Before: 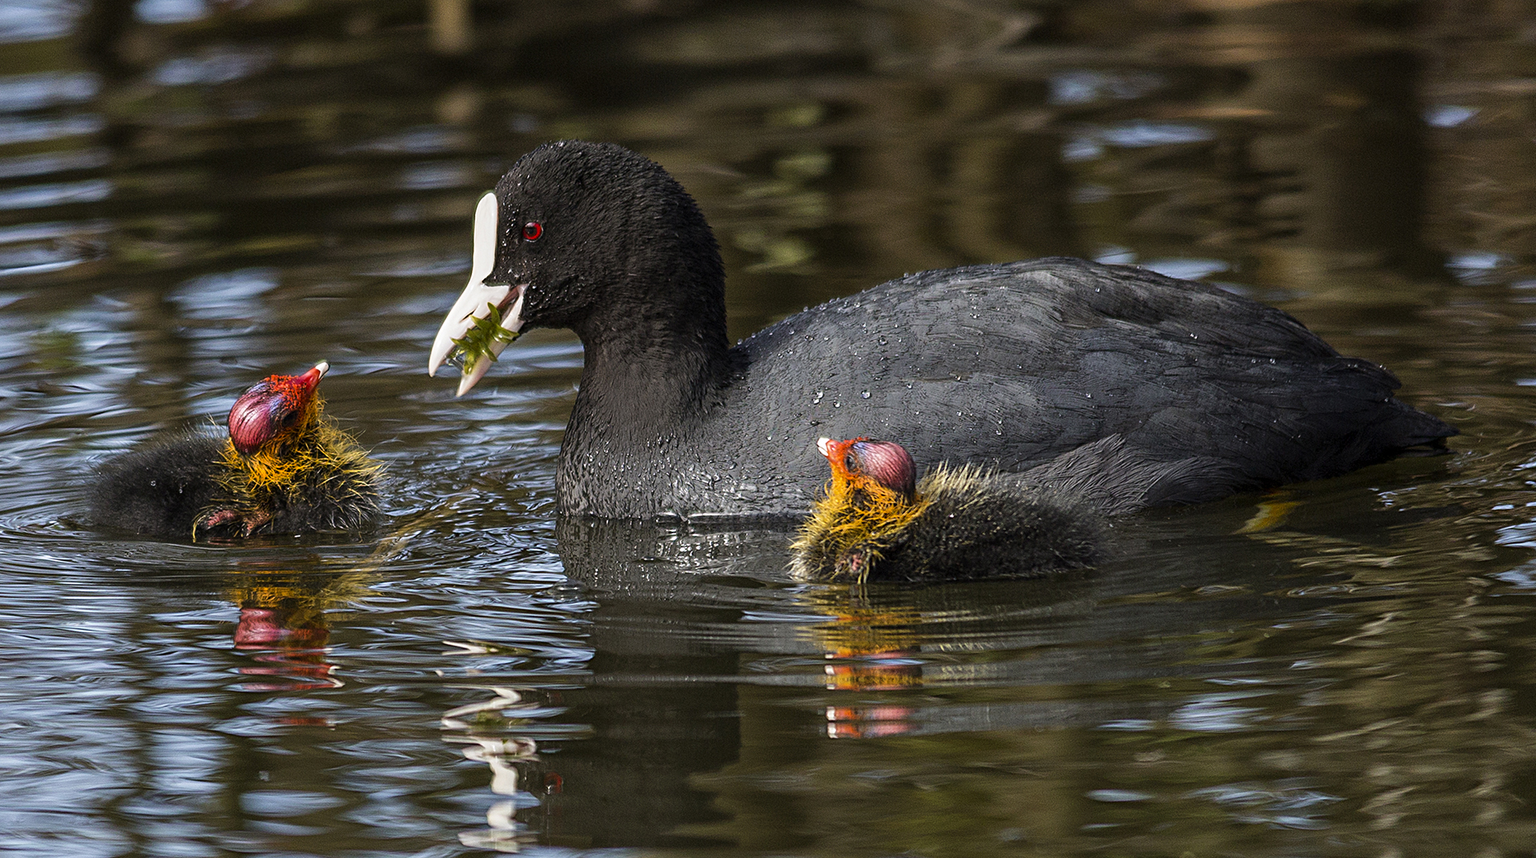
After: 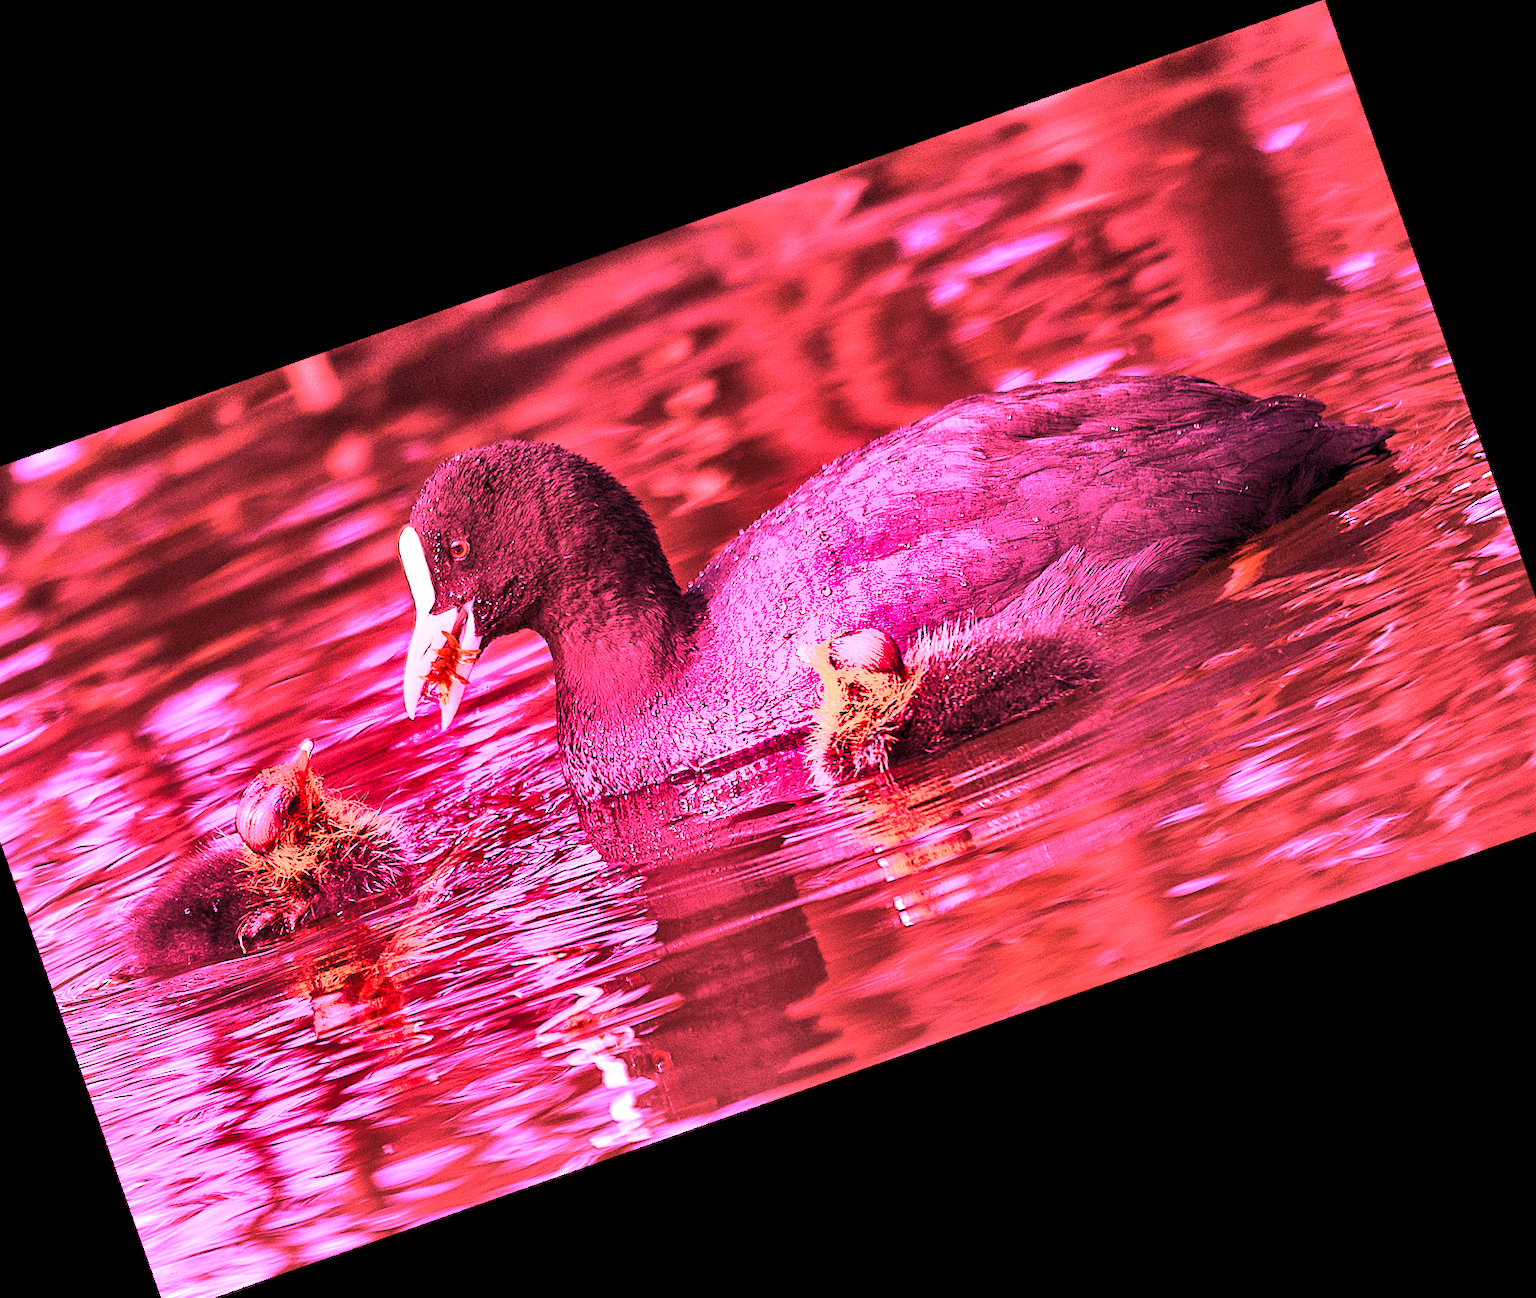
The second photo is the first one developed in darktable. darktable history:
shadows and highlights: soften with gaussian
white balance: red 4.26, blue 1.802
color correction: highlights a* -9.35, highlights b* -23.15
crop and rotate: angle 19.43°, left 6.812%, right 4.125%, bottom 1.087%
